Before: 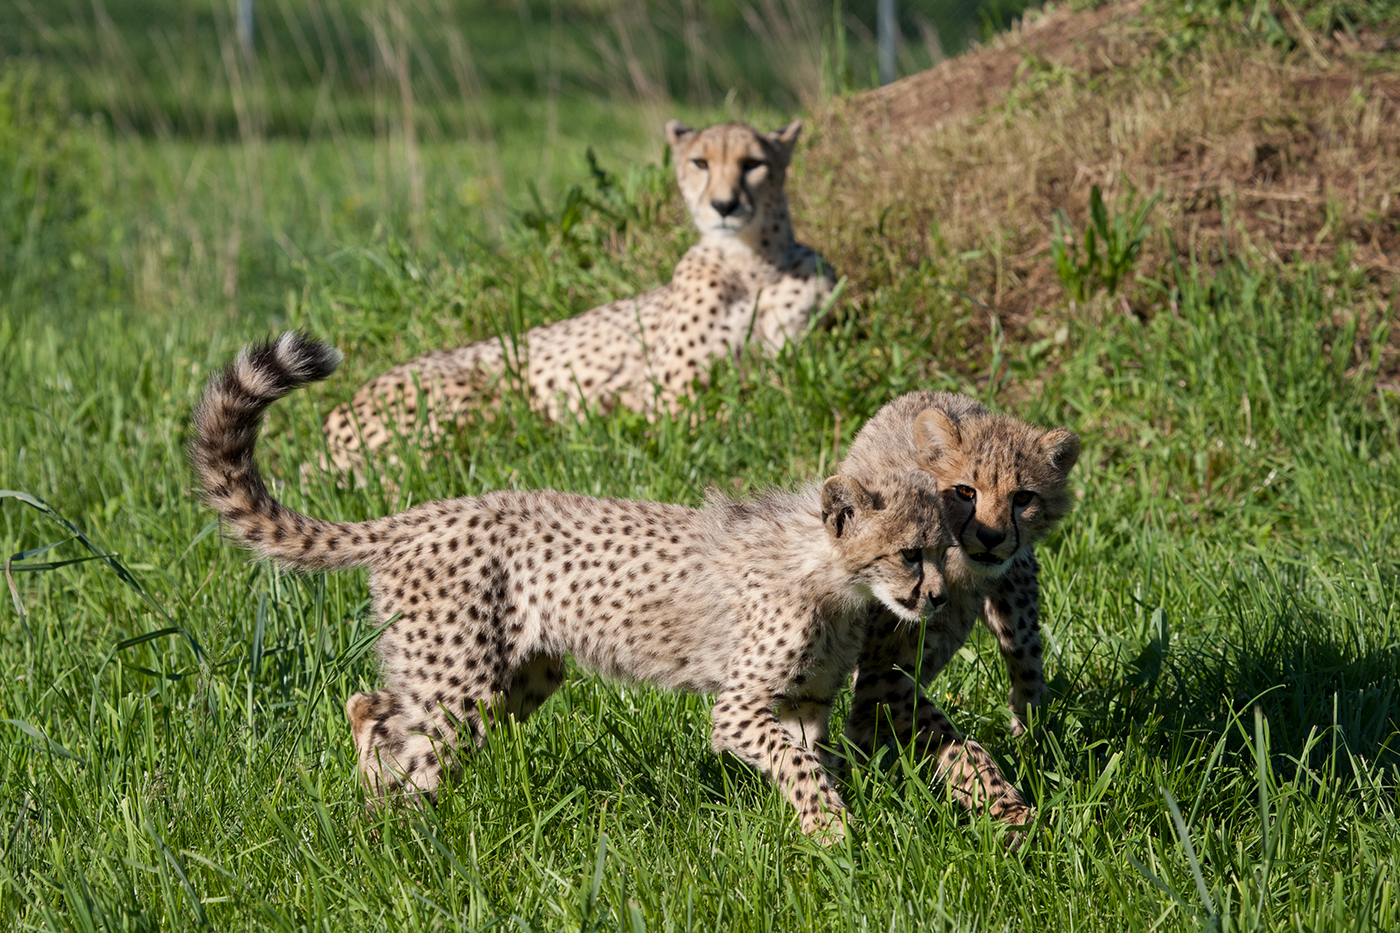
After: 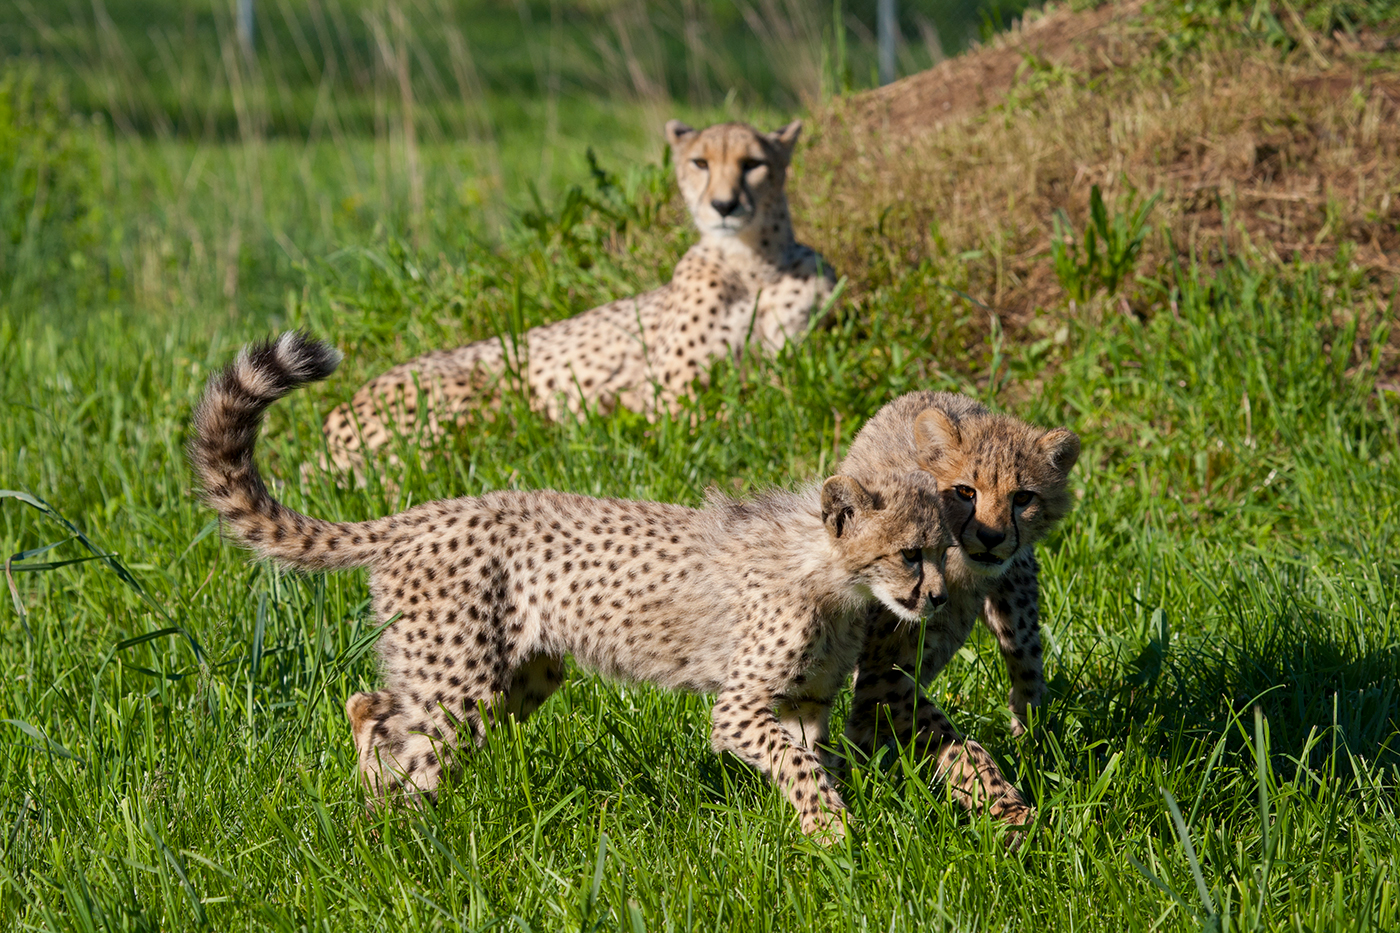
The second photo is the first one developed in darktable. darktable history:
tone equalizer: -7 EV 0.18 EV, -6 EV 0.12 EV, -5 EV 0.08 EV, -4 EV 0.04 EV, -2 EV -0.02 EV, -1 EV -0.04 EV, +0 EV -0.06 EV, luminance estimator HSV value / RGB max
color balance rgb: perceptual saturation grading › global saturation 20%, global vibrance 10%
